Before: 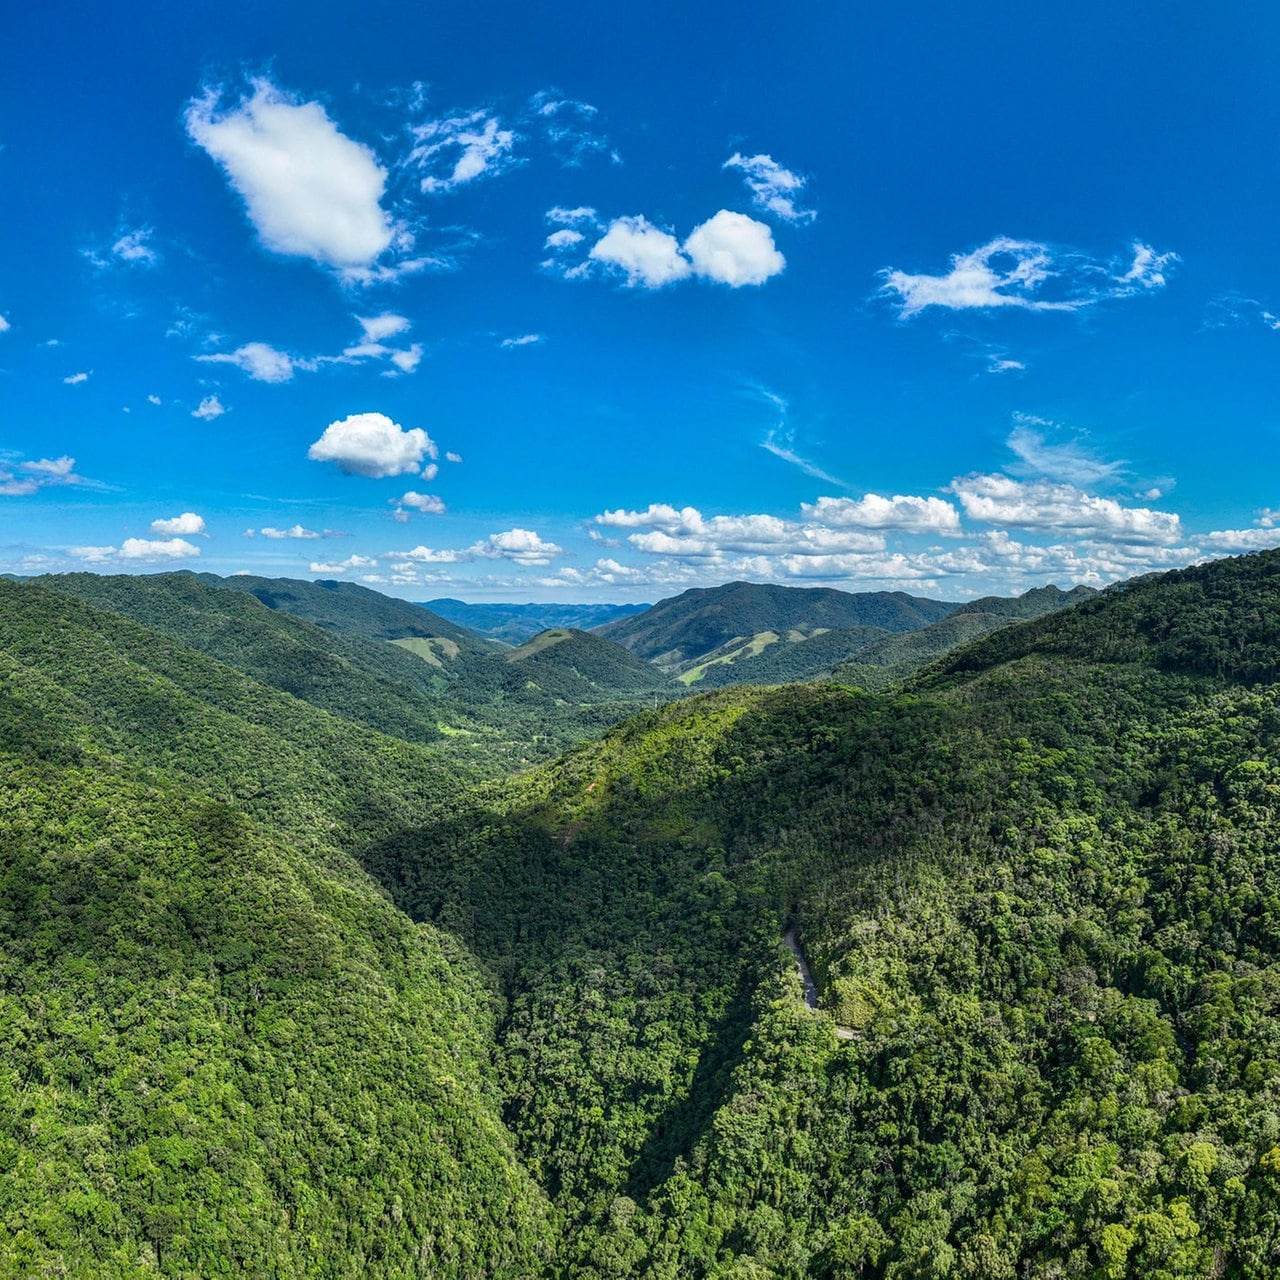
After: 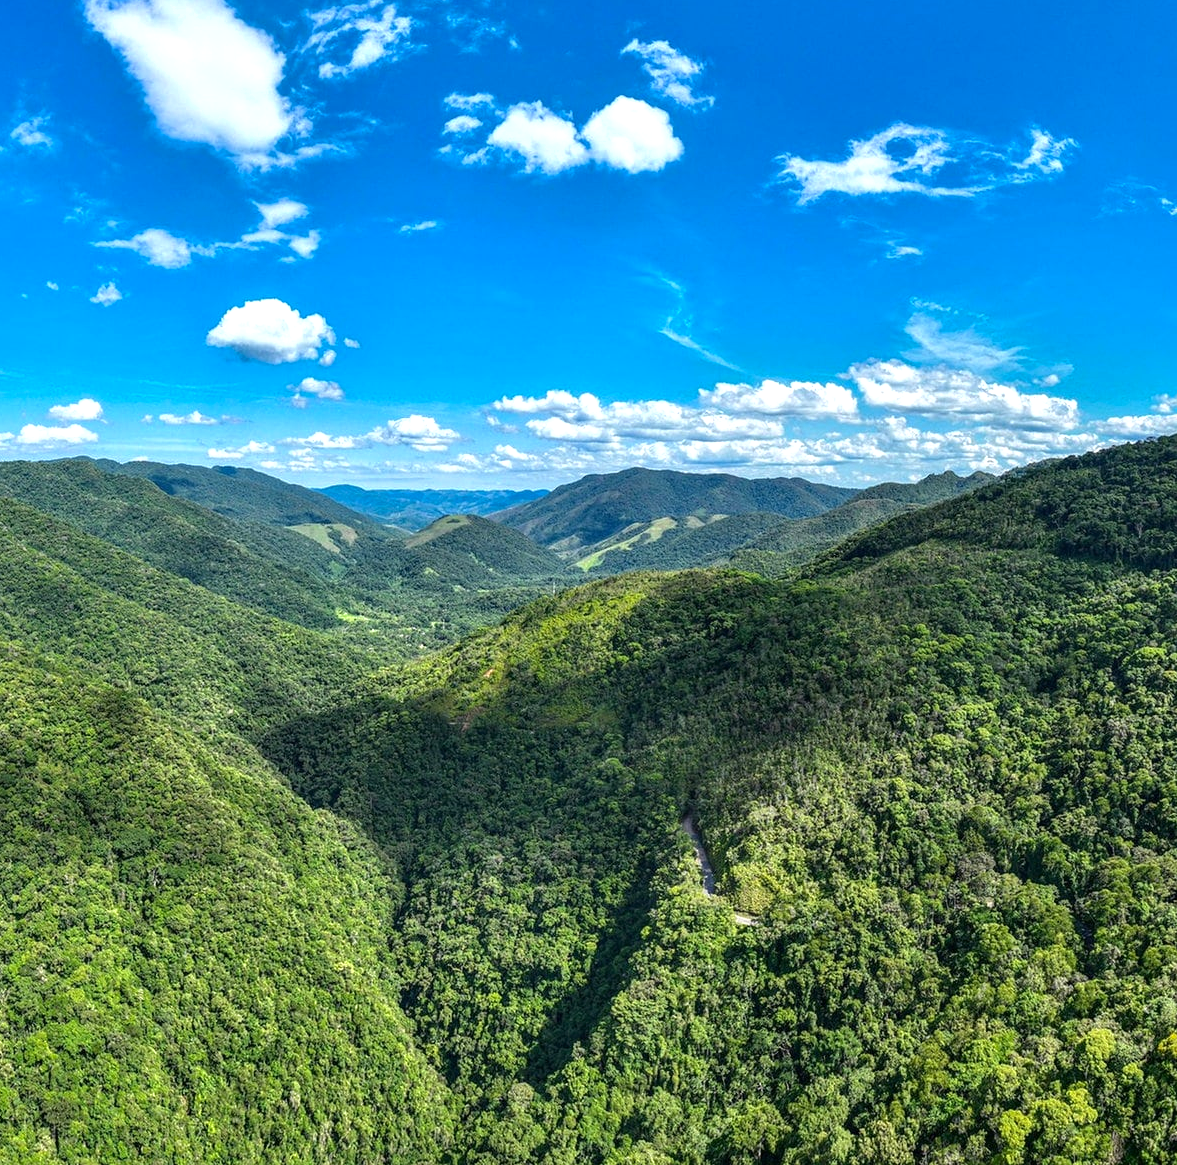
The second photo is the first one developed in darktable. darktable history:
crop and rotate: left 7.981%, top 8.927%
exposure: exposure 0.583 EV, compensate highlight preservation false
tone equalizer: -8 EV 0.095 EV
shadows and highlights: shadows -20.58, white point adjustment -2.11, highlights -35.18
levels: levels [0, 0.492, 0.984]
